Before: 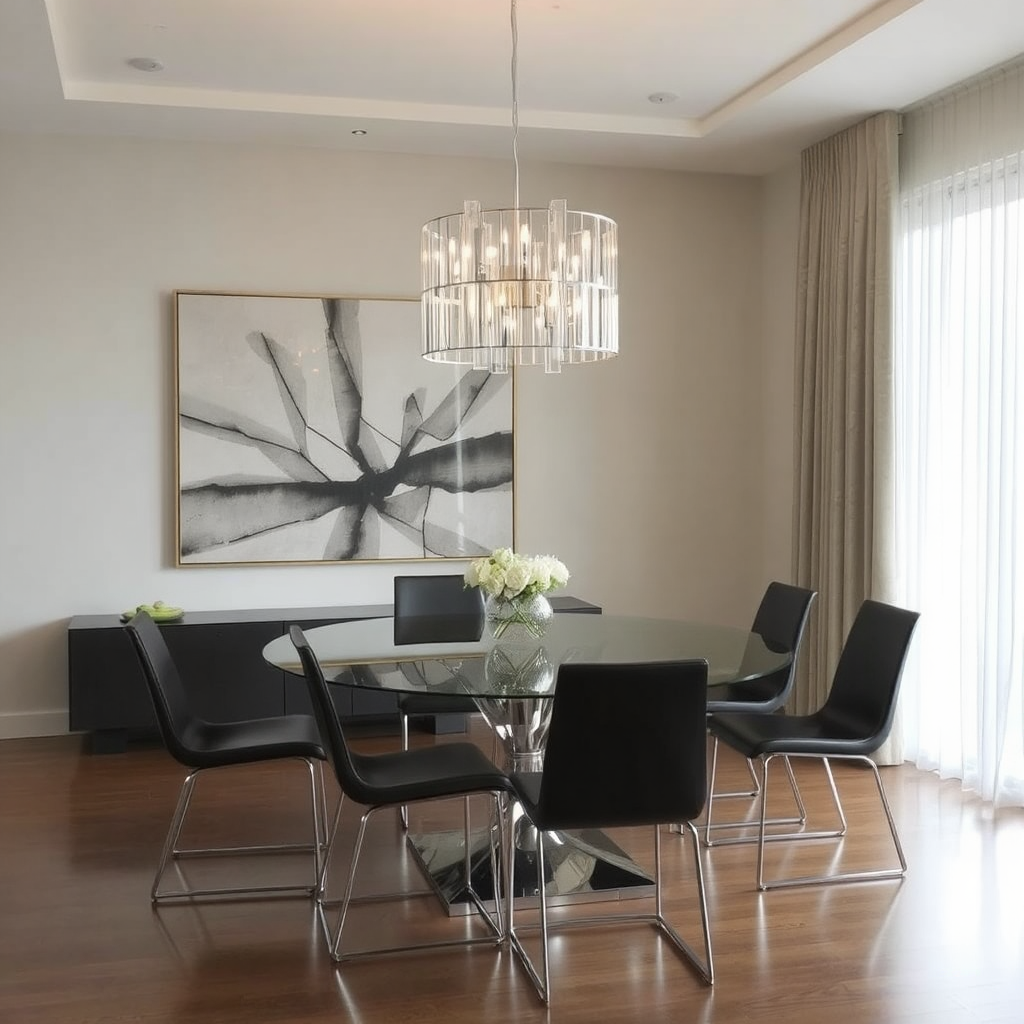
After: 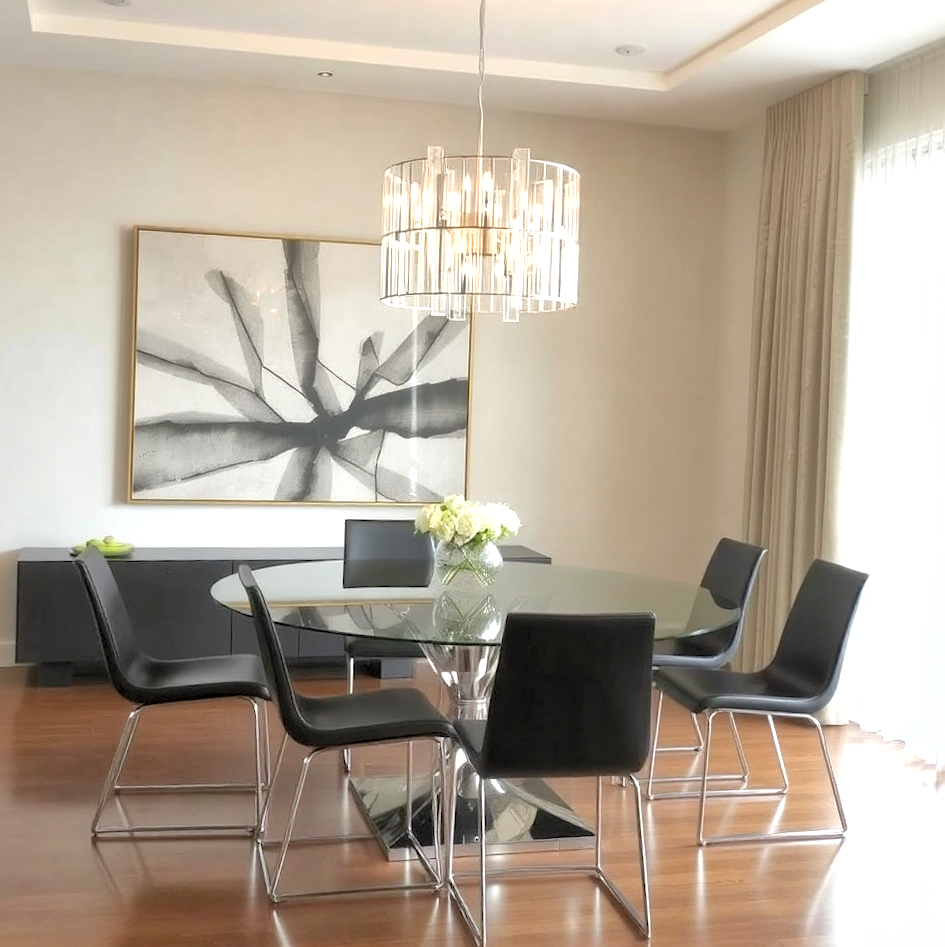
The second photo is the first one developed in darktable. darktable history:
crop and rotate: angle -1.96°, left 3.148%, top 3.684%, right 1.448%, bottom 0.629%
shadows and highlights: shadows 30.2
local contrast: mode bilateral grid, contrast 20, coarseness 49, detail 119%, midtone range 0.2
levels: levels [0.036, 0.364, 0.827]
